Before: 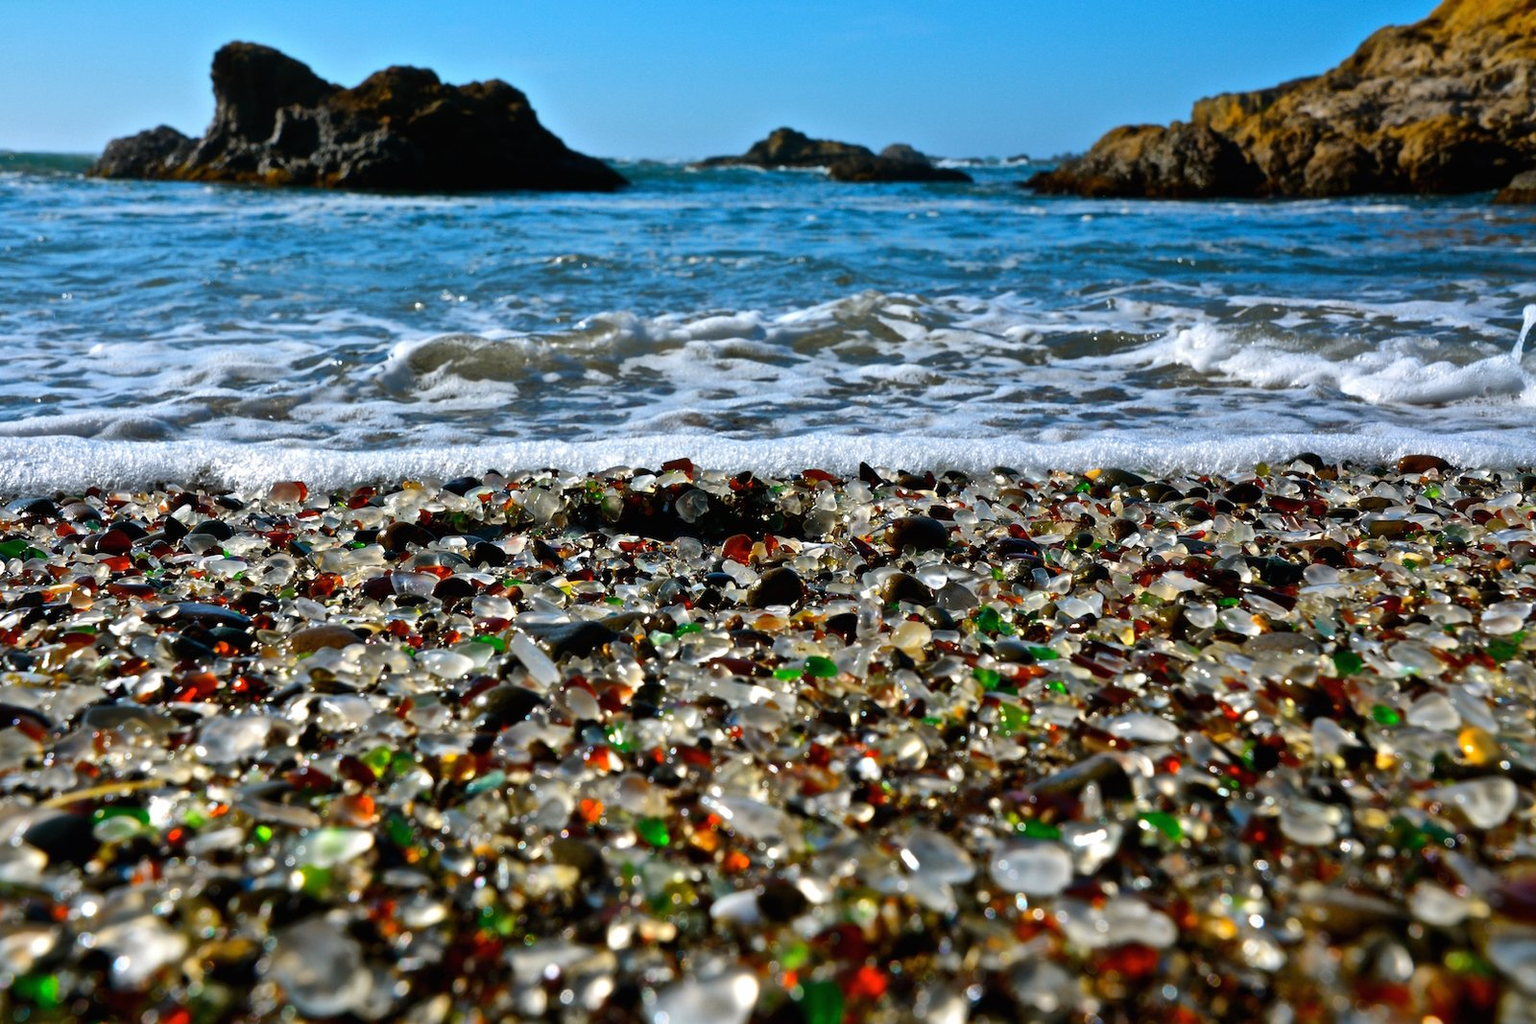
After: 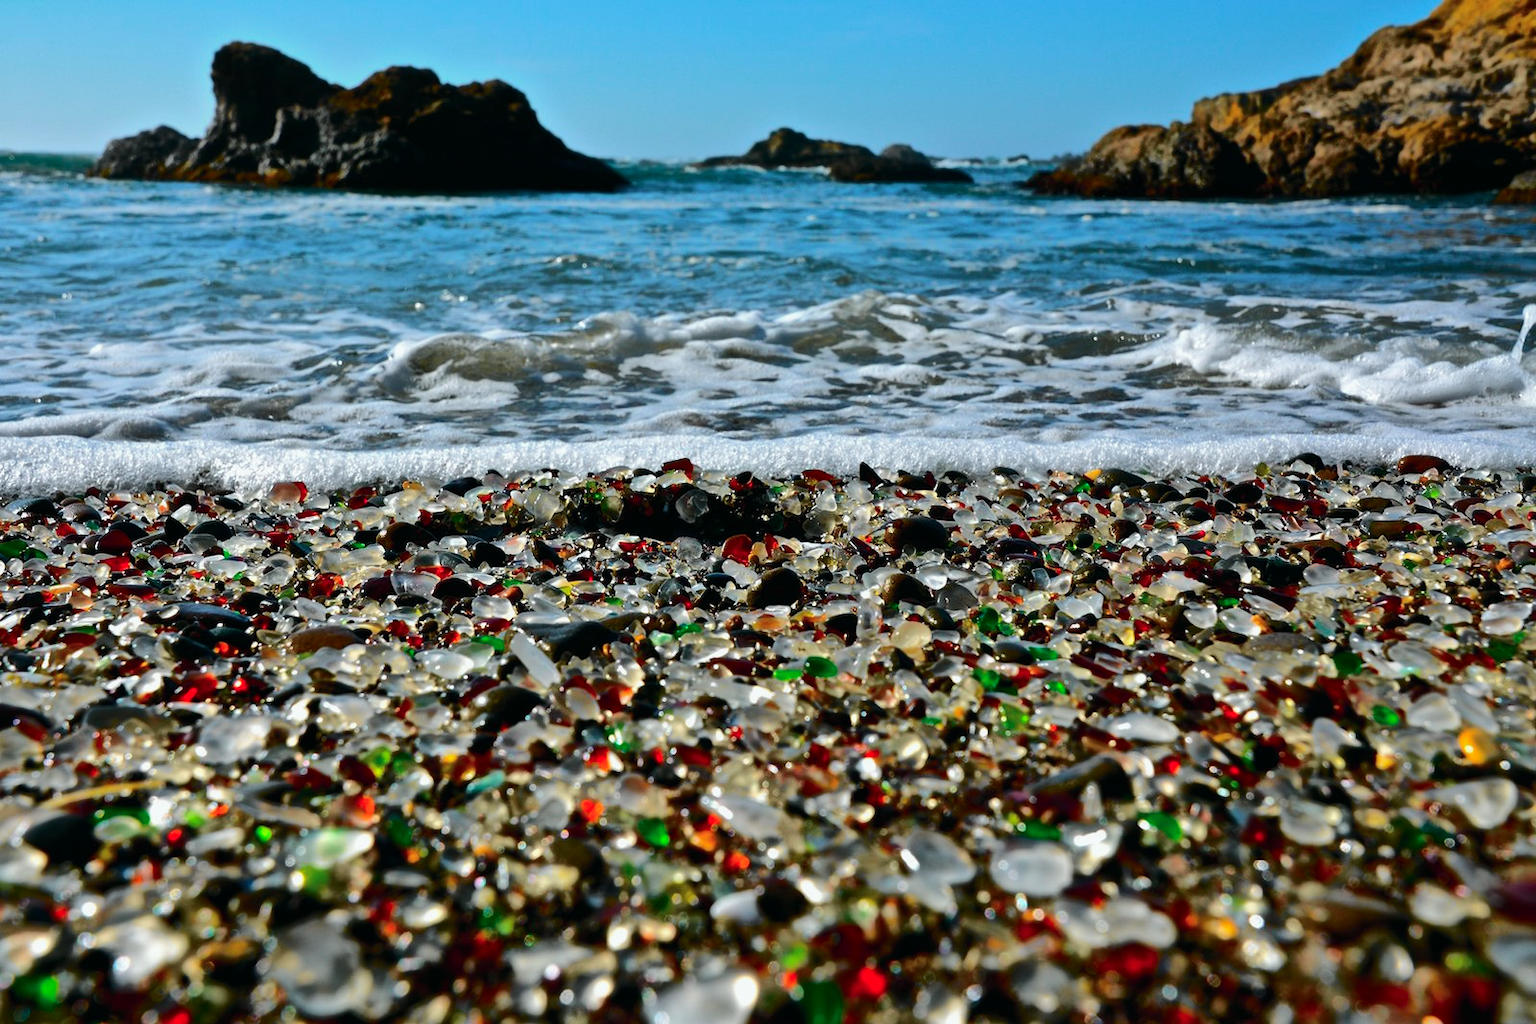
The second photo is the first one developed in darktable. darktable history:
tone curve: curves: ch0 [(0, 0.003) (0.211, 0.174) (0.482, 0.519) (0.843, 0.821) (0.992, 0.971)]; ch1 [(0, 0) (0.276, 0.206) (0.393, 0.364) (0.482, 0.477) (0.506, 0.5) (0.523, 0.523) (0.572, 0.592) (0.635, 0.665) (0.695, 0.759) (1, 1)]; ch2 [(0, 0) (0.438, 0.456) (0.498, 0.497) (0.536, 0.527) (0.562, 0.584) (0.619, 0.602) (0.698, 0.698) (1, 1)], color space Lab, independent channels, preserve colors none
